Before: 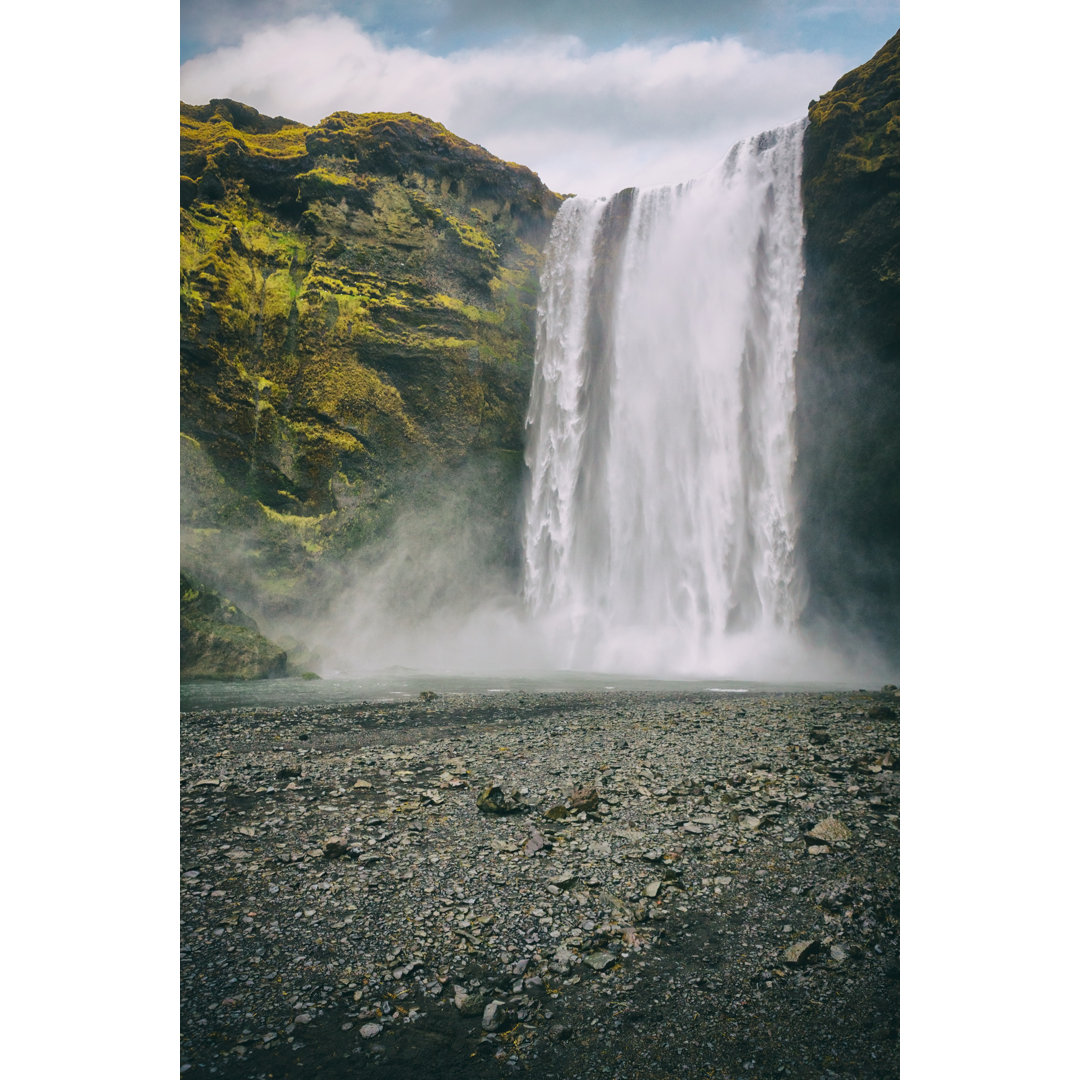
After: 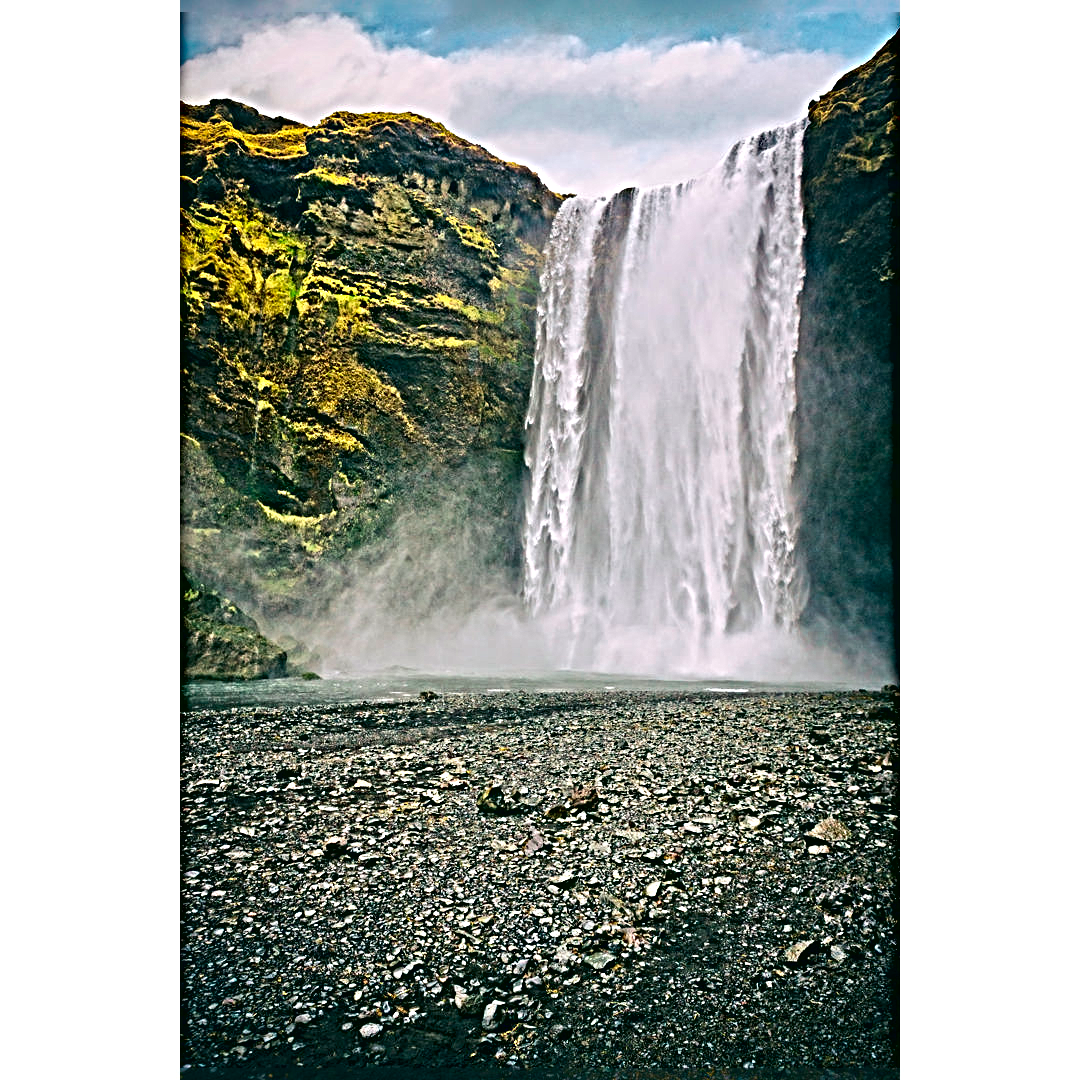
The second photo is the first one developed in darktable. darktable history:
sharpen: radius 6.271, amount 1.806, threshold 0.107
shadows and highlights: shadows 13.63, white point adjustment 1.12, highlights -2.04, soften with gaussian
contrast brightness saturation: contrast 0.087, saturation 0.282
